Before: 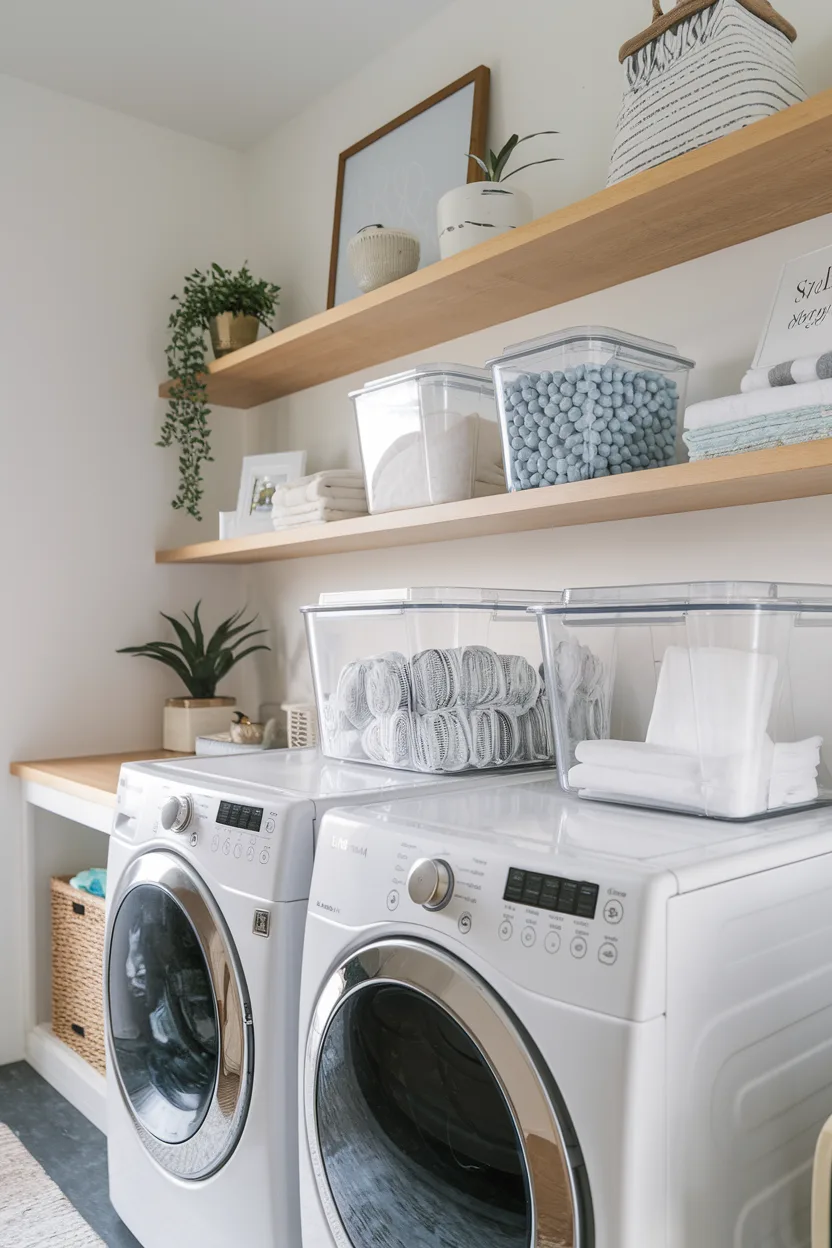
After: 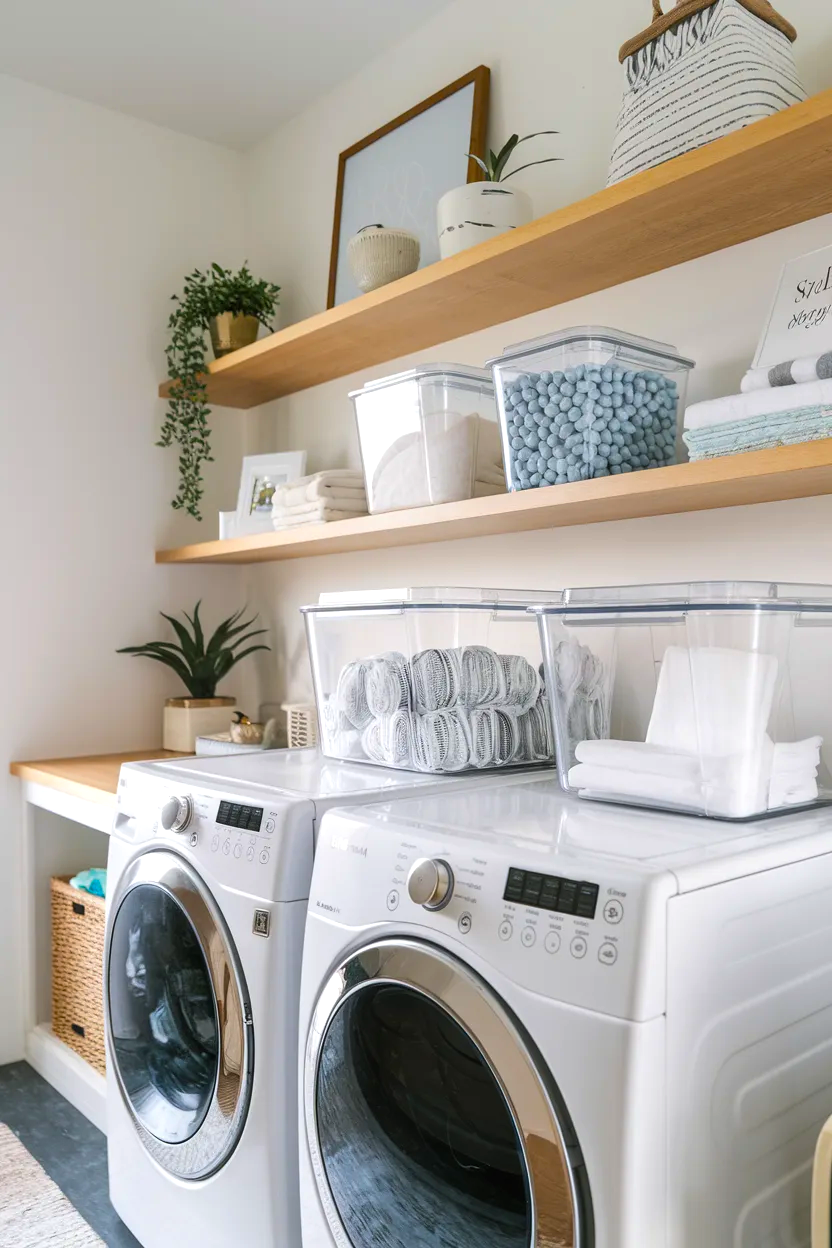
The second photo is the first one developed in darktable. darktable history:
color balance rgb: perceptual saturation grading › global saturation 20%, global vibrance 20%
color balance: contrast 10%
